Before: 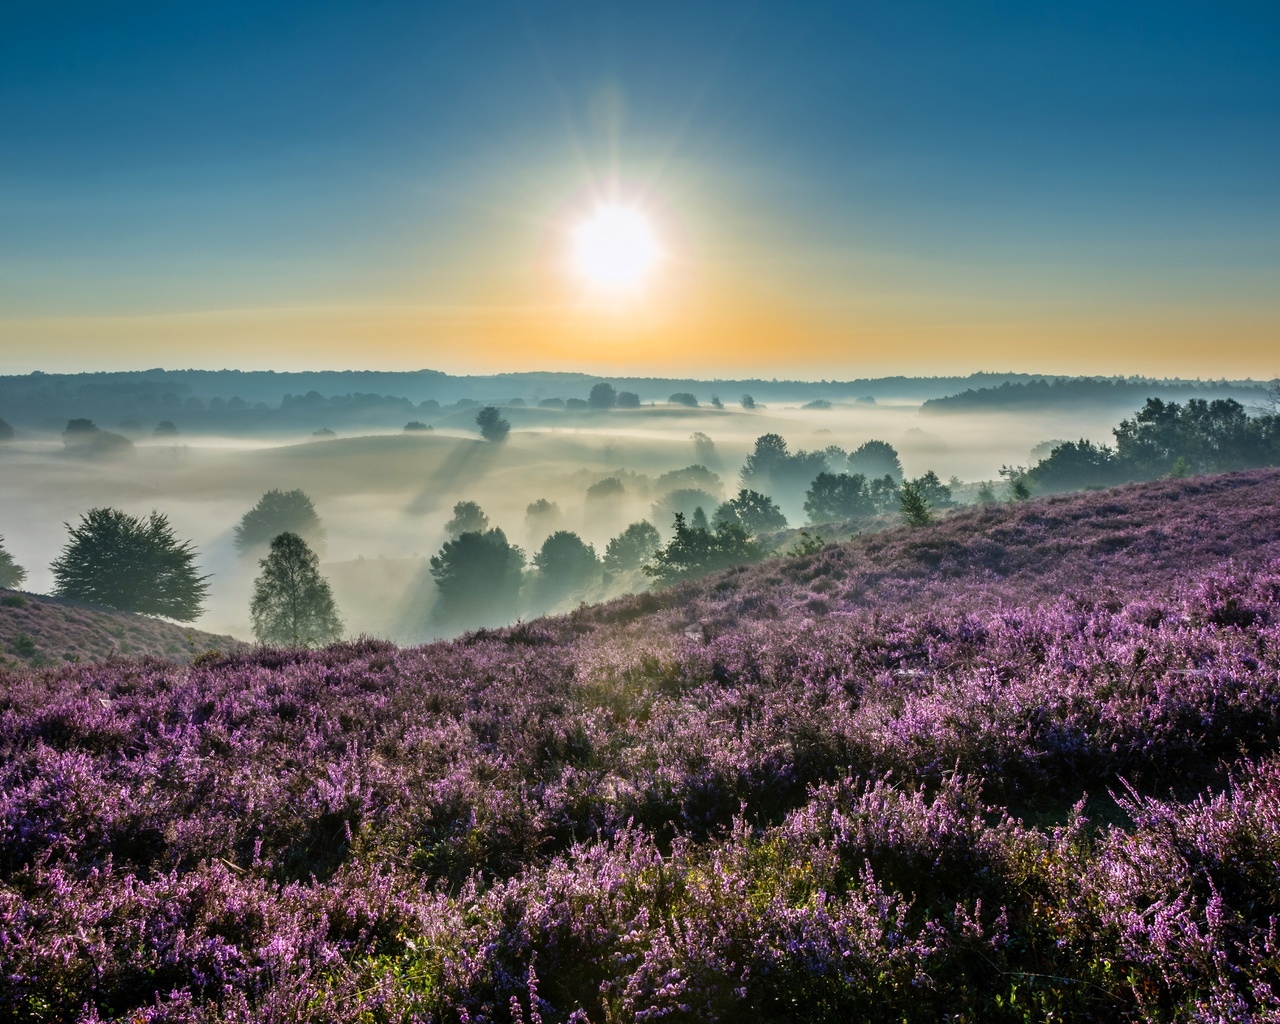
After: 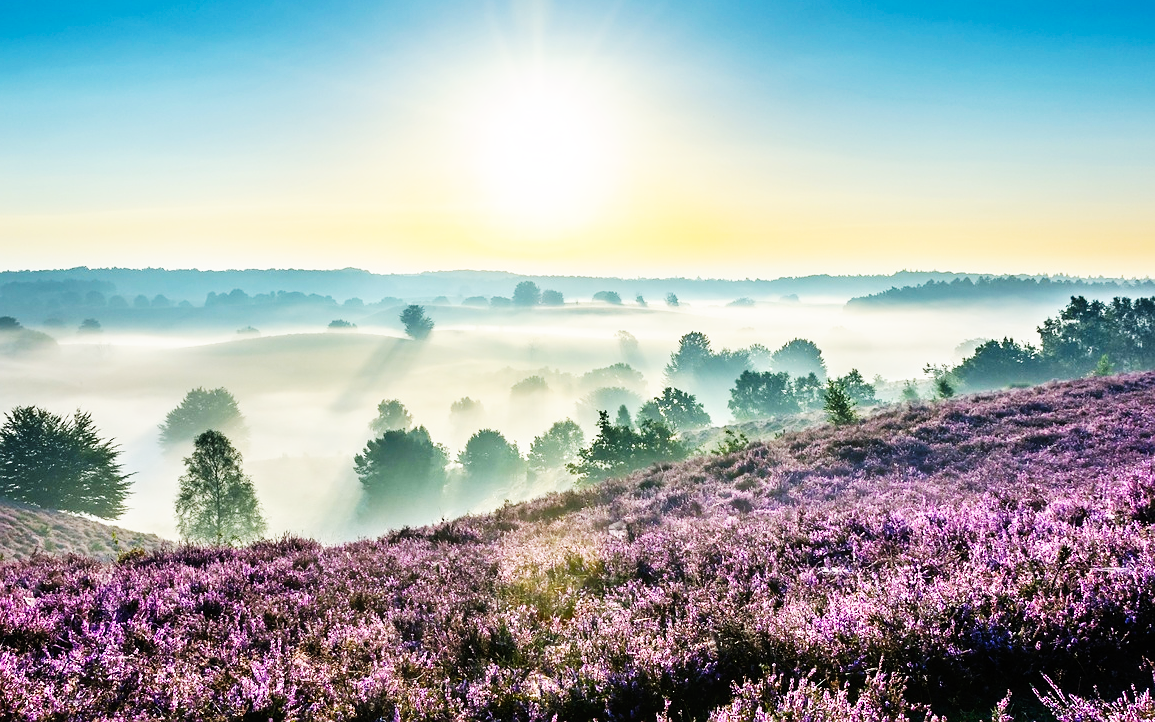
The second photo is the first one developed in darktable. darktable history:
tone equalizer: edges refinement/feathering 500, mask exposure compensation -1.57 EV, preserve details no
sharpen: radius 0.972, amount 0.603
crop: left 5.966%, top 10.053%, right 3.749%, bottom 19.434%
base curve: curves: ch0 [(0, 0) (0.007, 0.004) (0.027, 0.03) (0.046, 0.07) (0.207, 0.54) (0.442, 0.872) (0.673, 0.972) (1, 1)], preserve colors none
